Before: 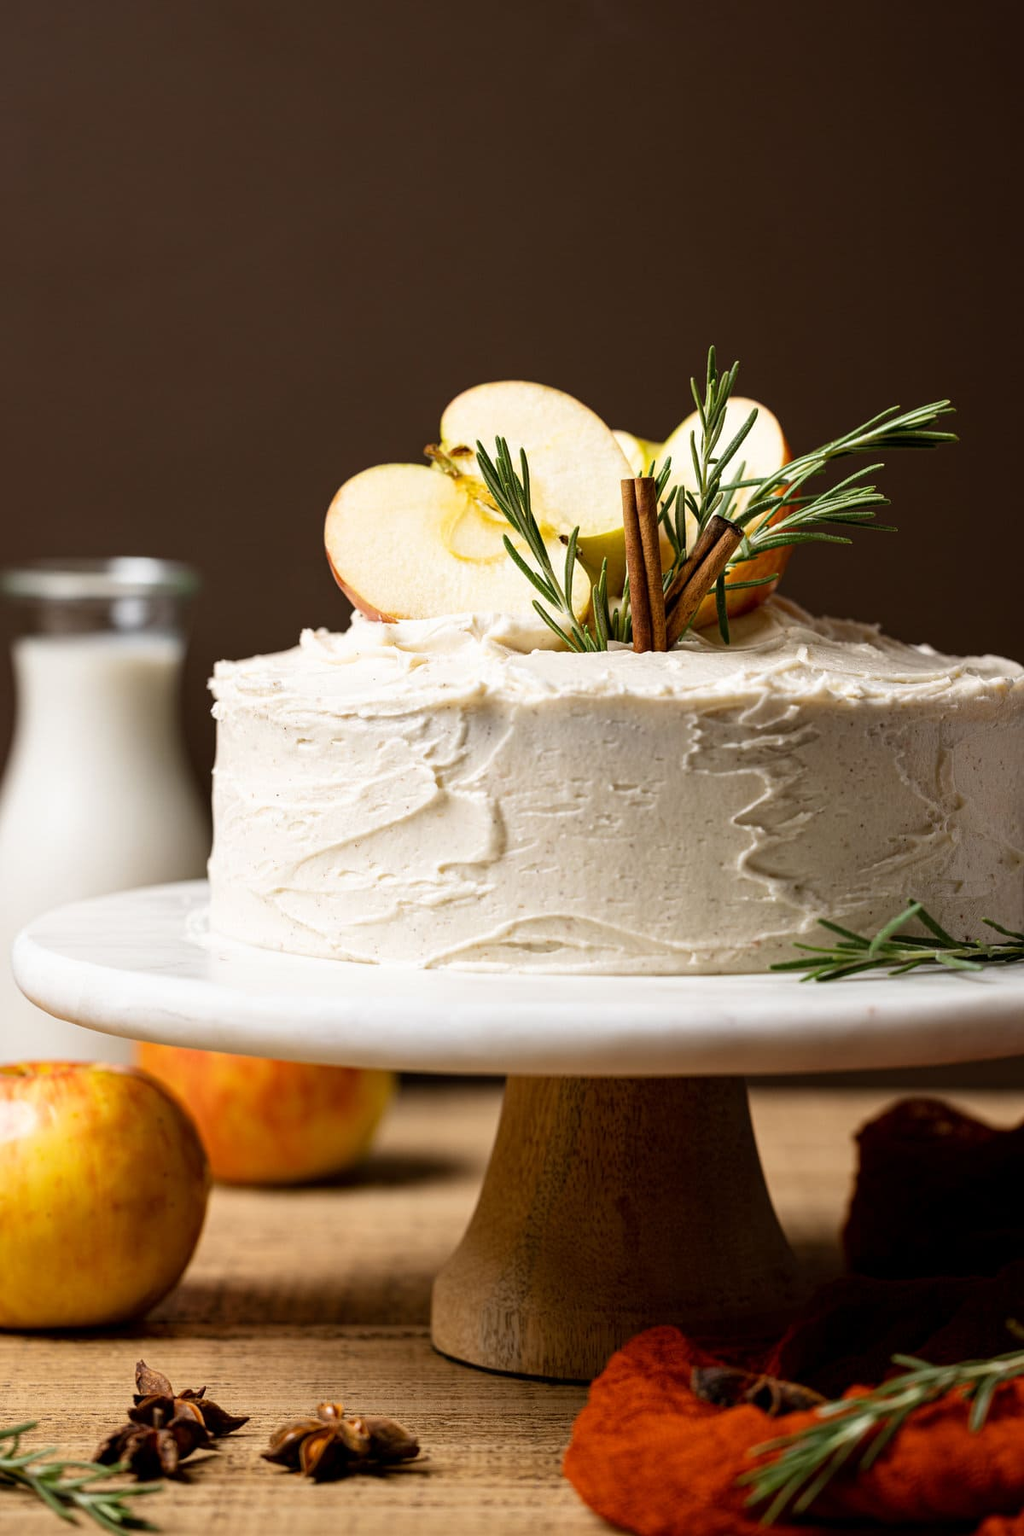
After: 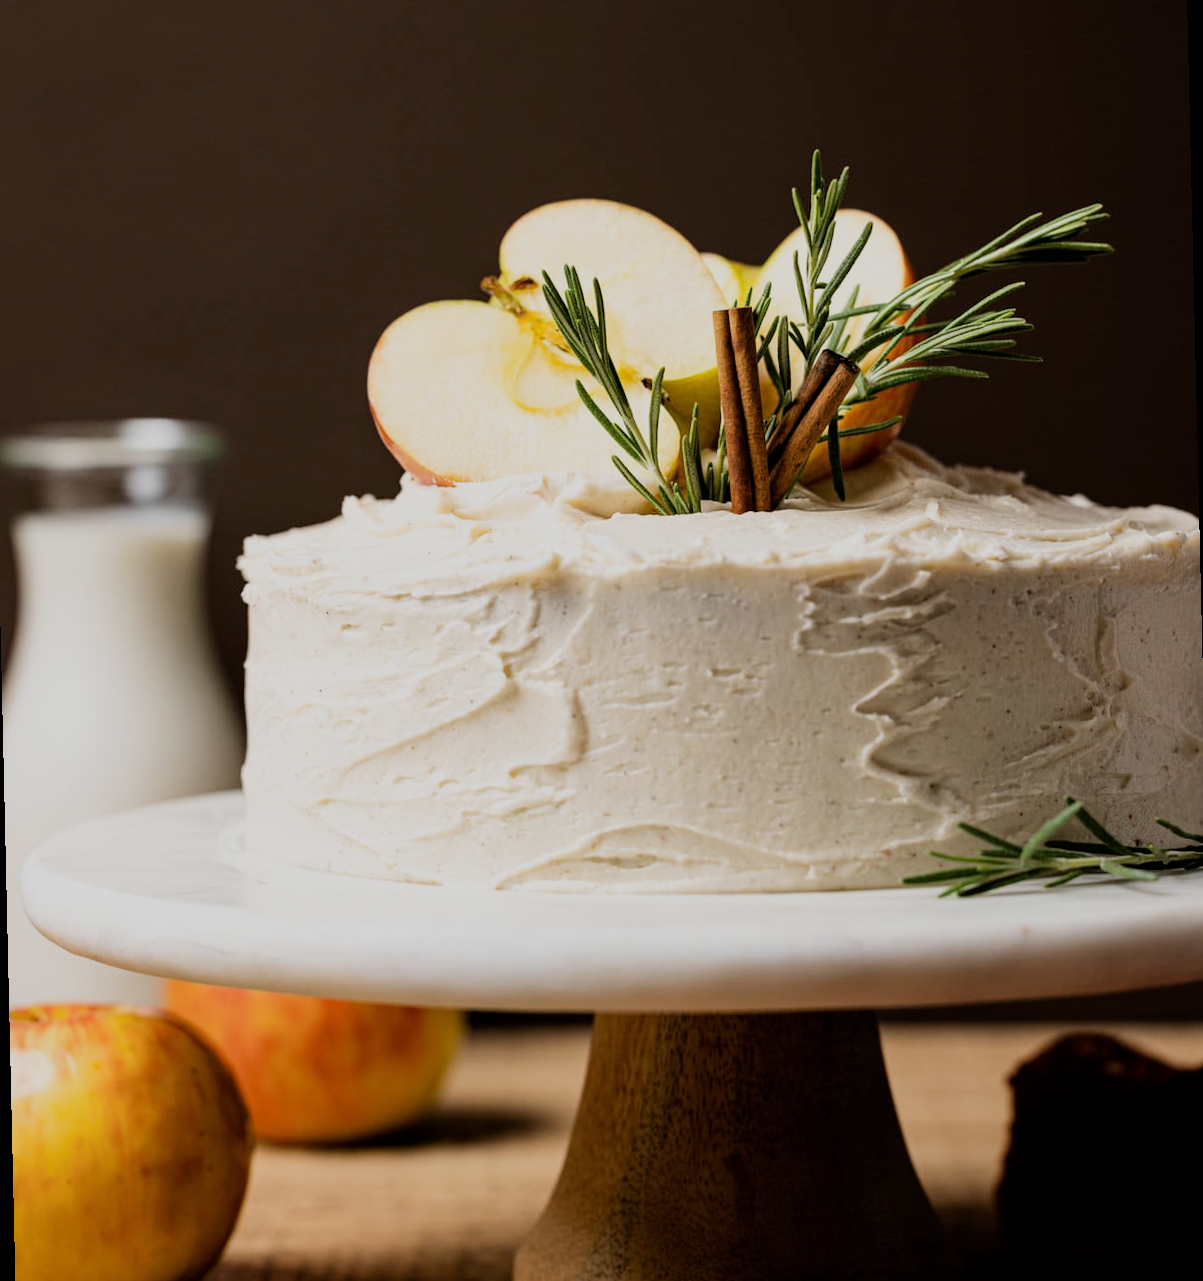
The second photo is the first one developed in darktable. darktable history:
rotate and perspective: rotation -1.32°, lens shift (horizontal) -0.031, crop left 0.015, crop right 0.985, crop top 0.047, crop bottom 0.982
crop: top 11.038%, bottom 13.962%
filmic rgb: black relative exposure -7.65 EV, white relative exposure 4.56 EV, hardness 3.61, contrast 1.05
